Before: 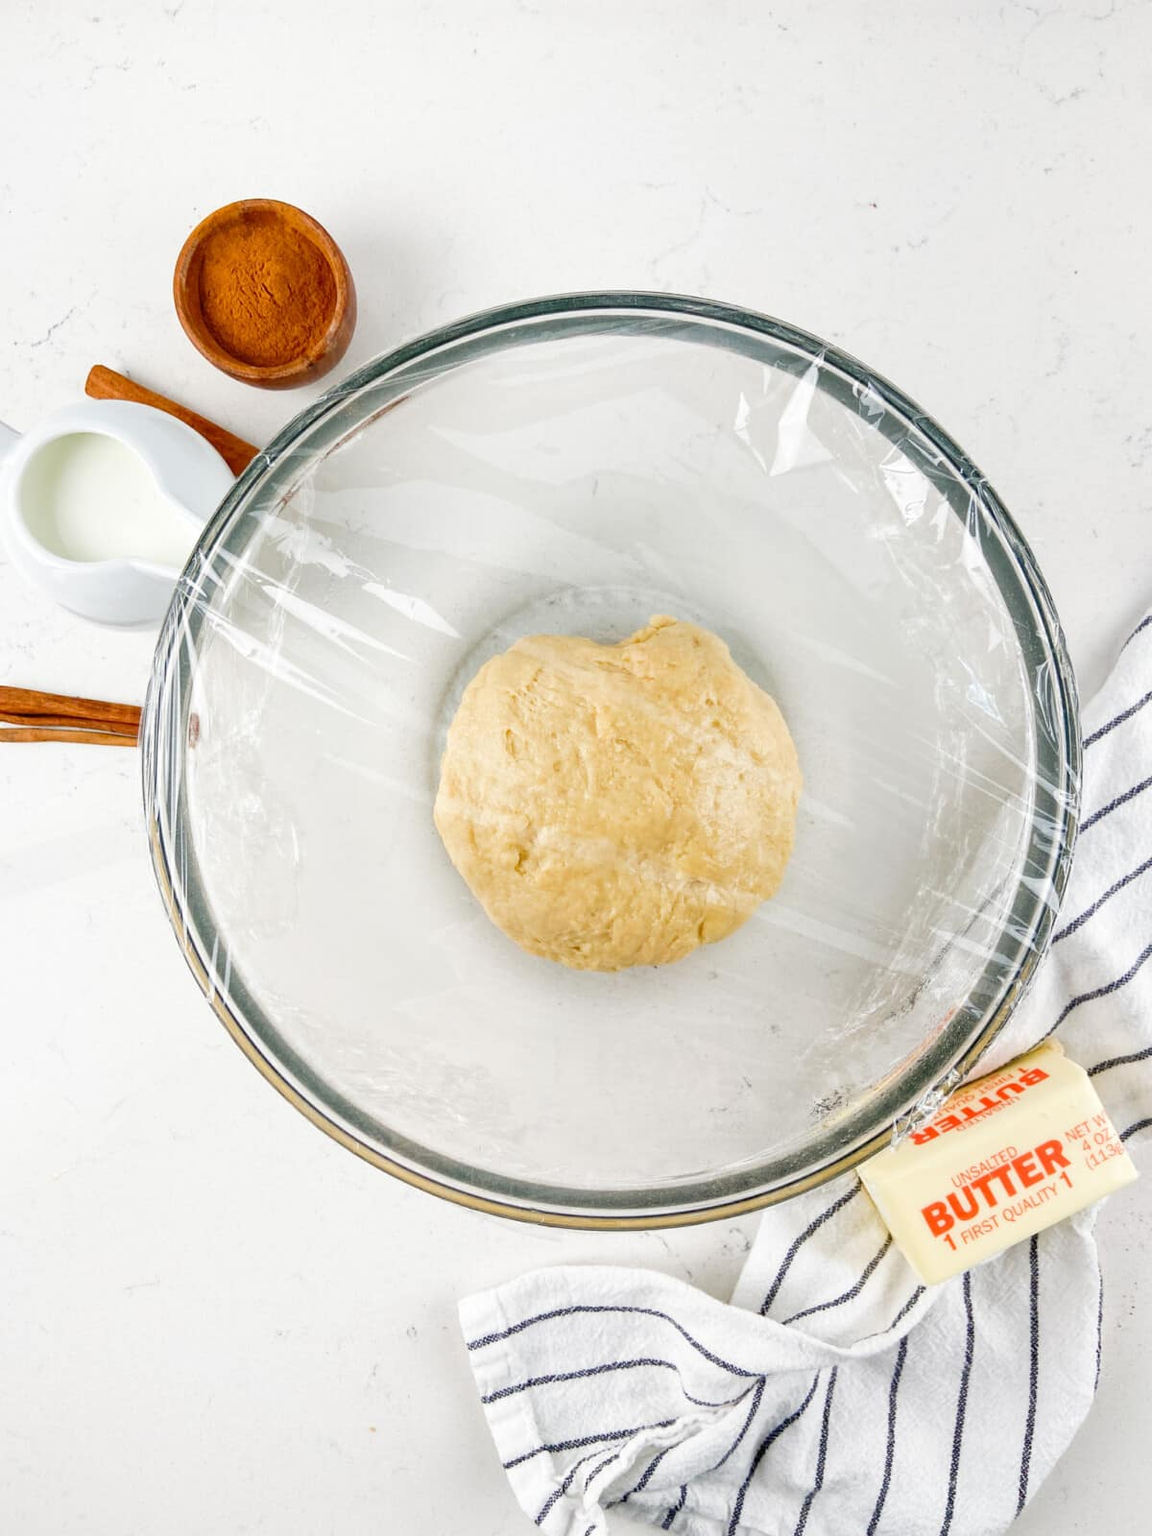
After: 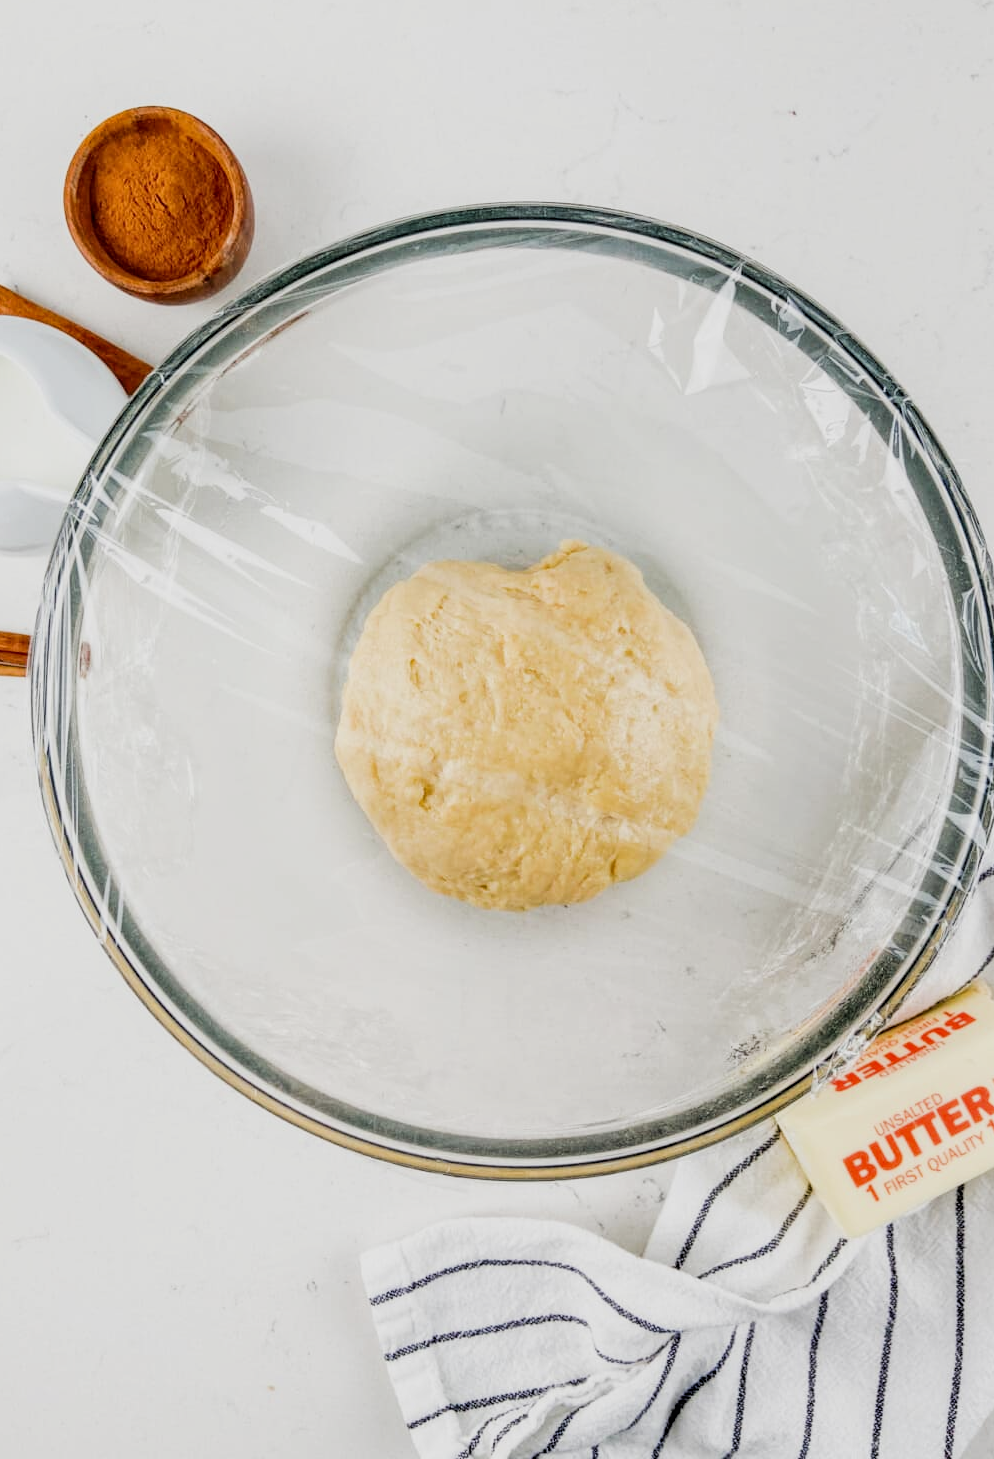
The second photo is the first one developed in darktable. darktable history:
local contrast: on, module defaults
crop: left 9.81%, top 6.323%, right 7.352%, bottom 2.489%
exposure: compensate highlight preservation false
filmic rgb: black relative exposure -5.09 EV, white relative exposure 3.95 EV, hardness 2.88, contrast 1.192, highlights saturation mix -29.94%
